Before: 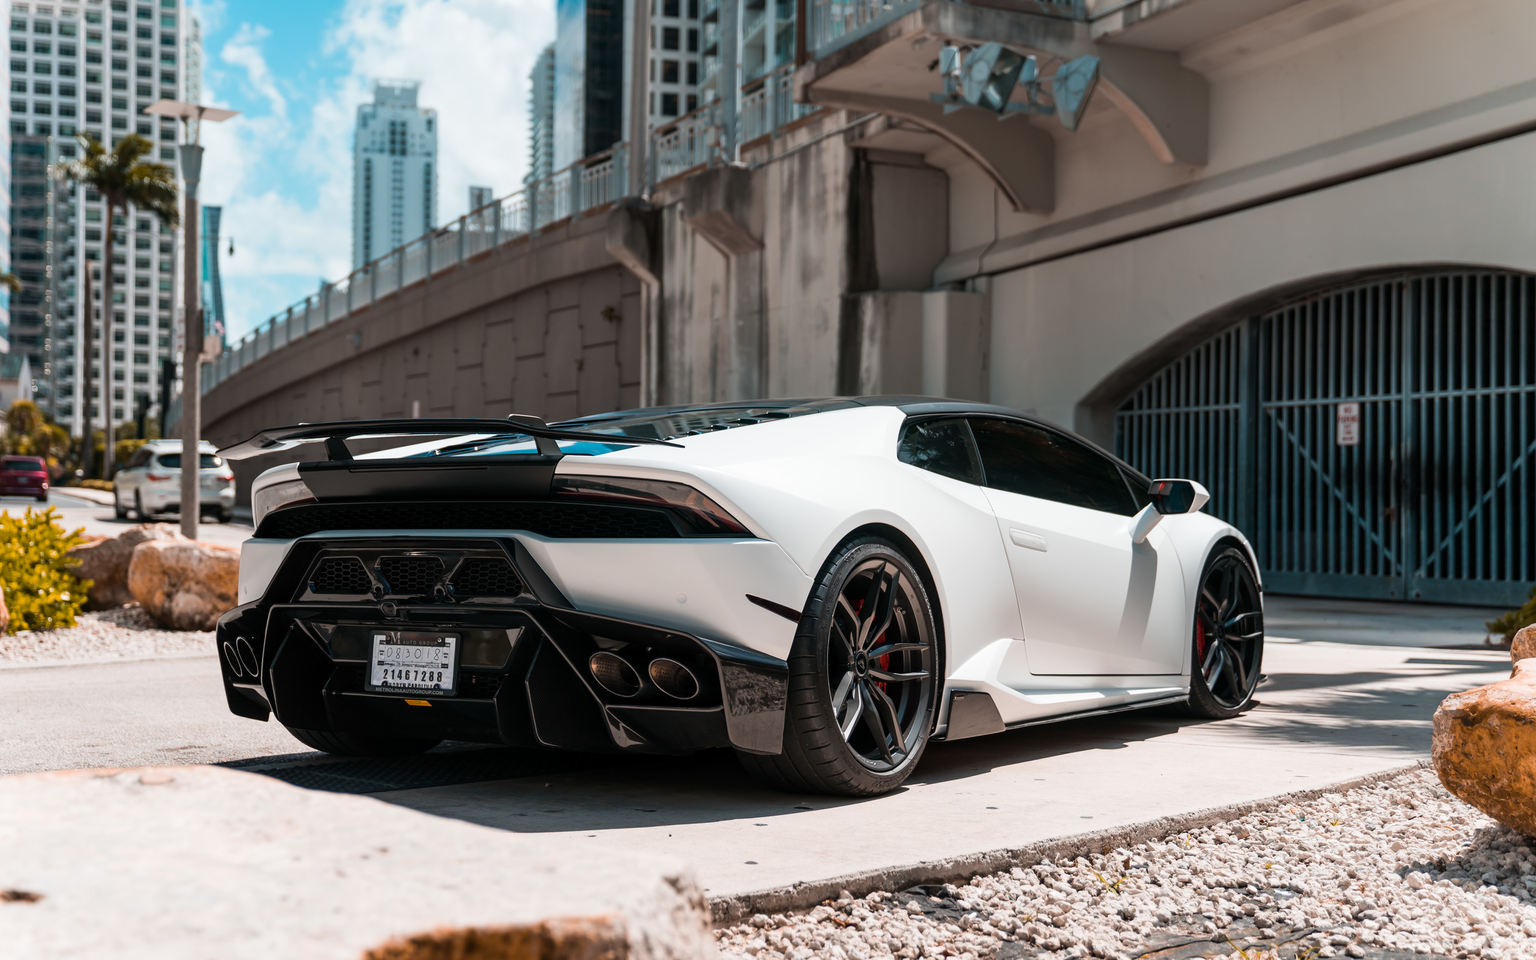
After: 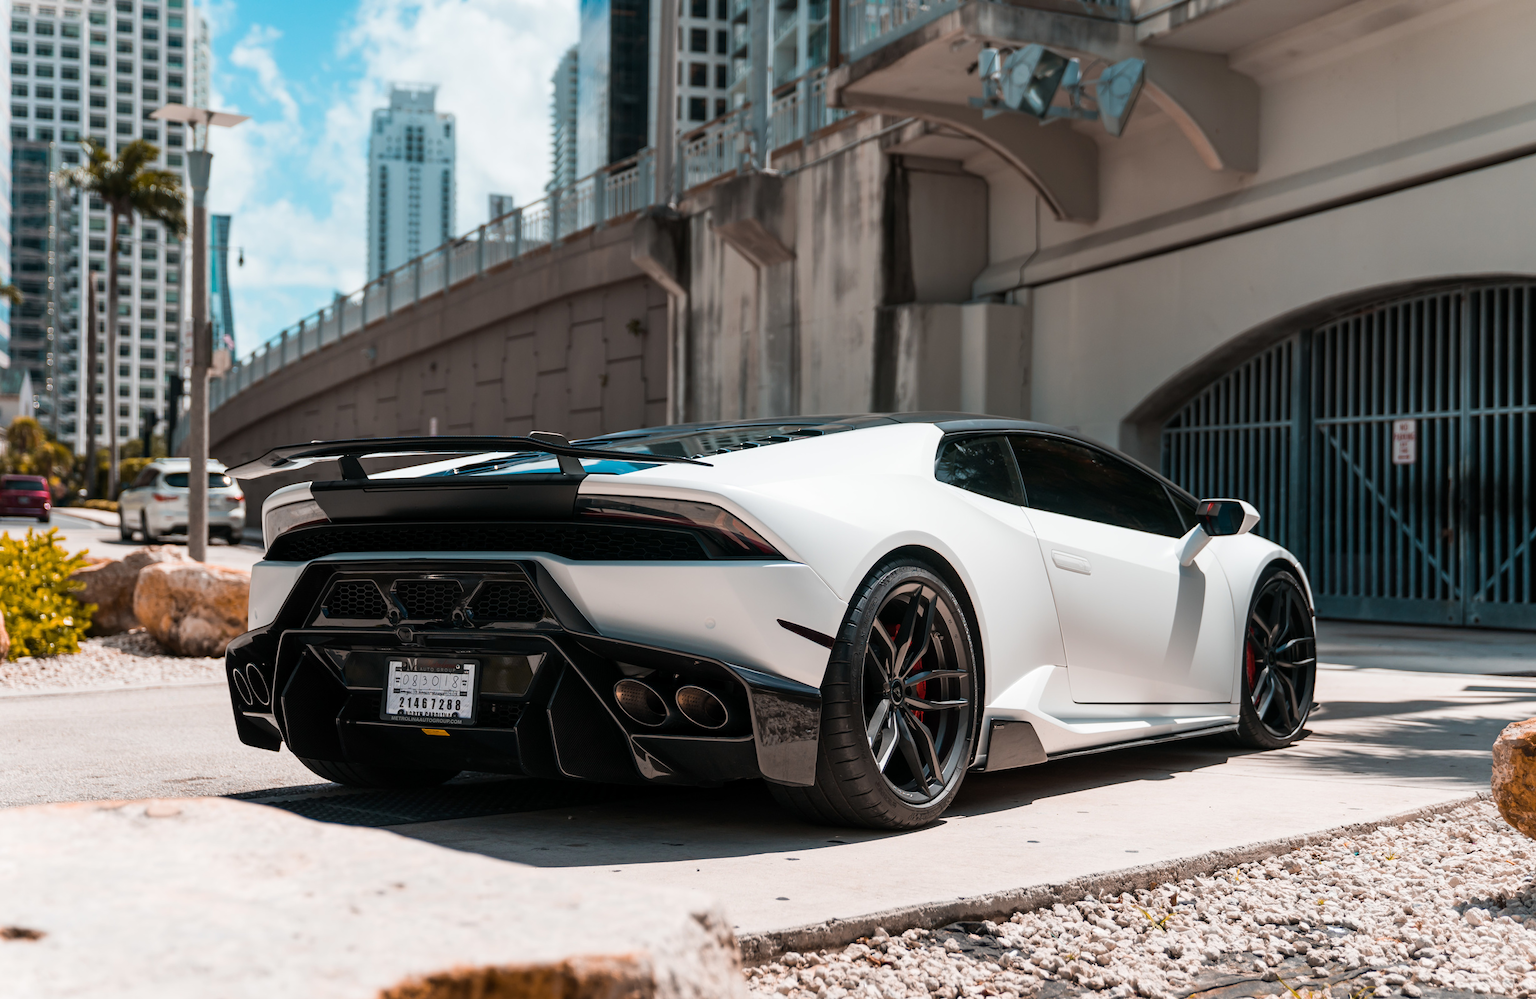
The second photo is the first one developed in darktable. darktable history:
crop: right 3.947%, bottom 0.04%
